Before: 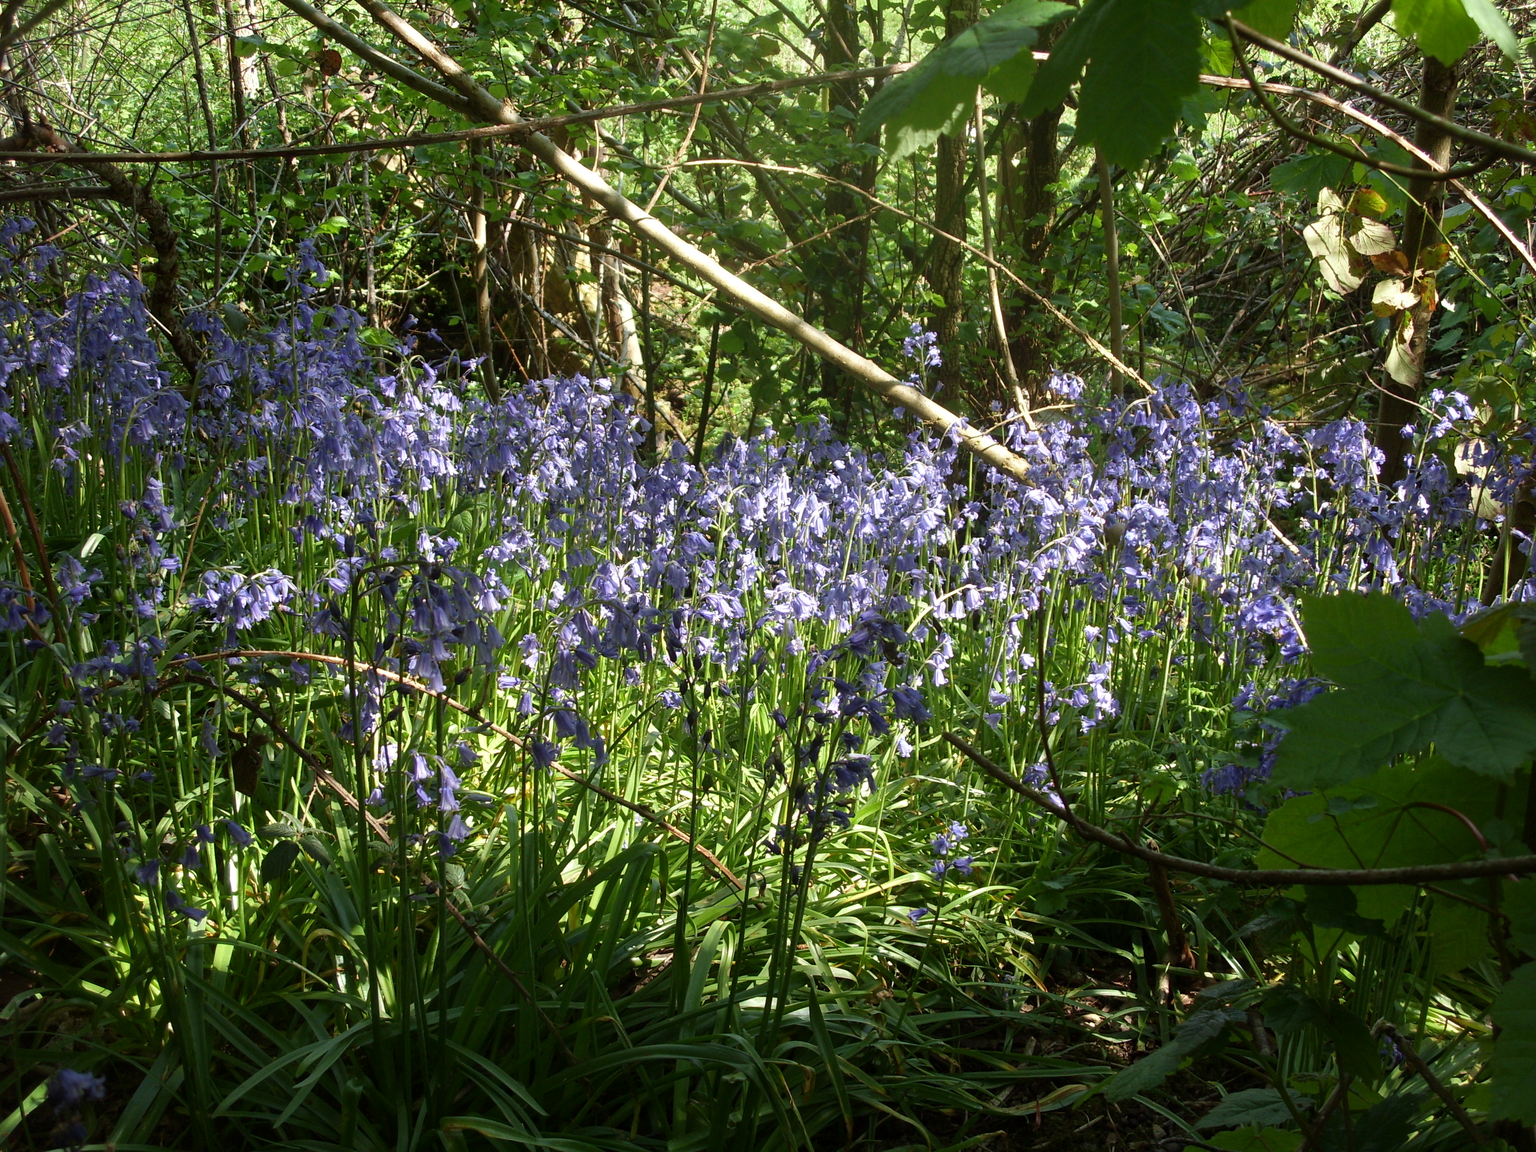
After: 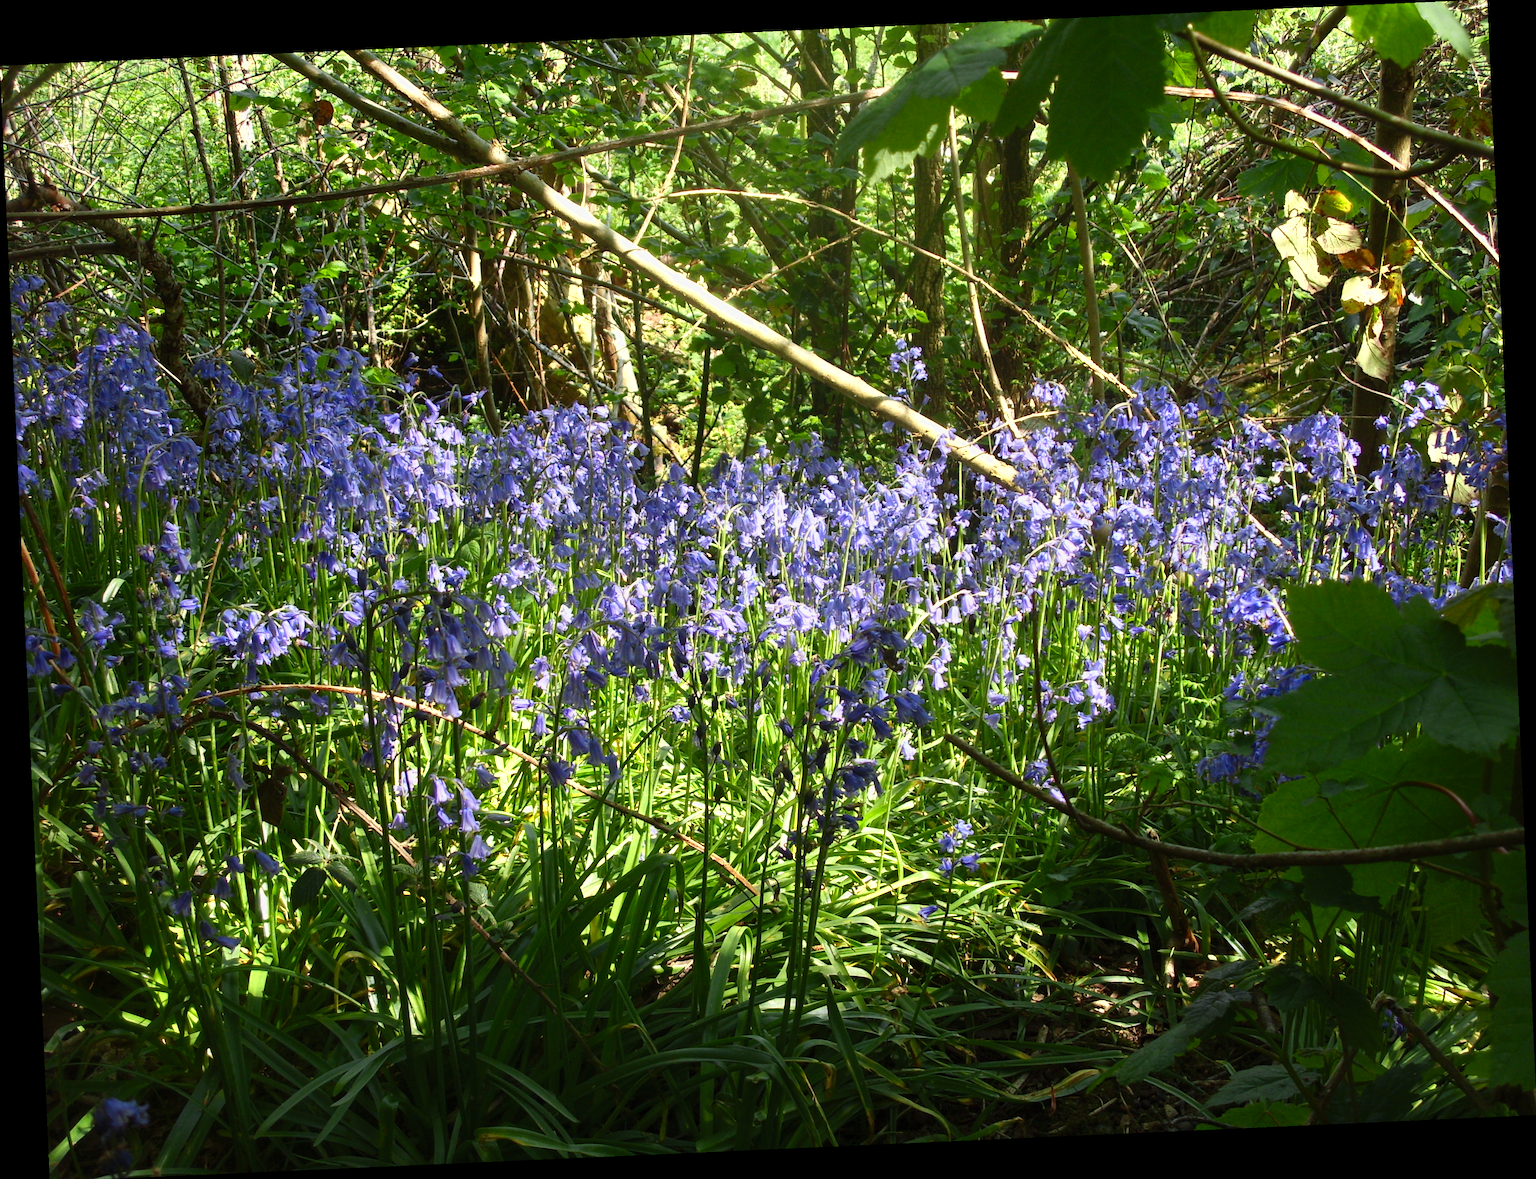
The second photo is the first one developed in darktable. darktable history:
contrast brightness saturation: contrast 0.2, brightness 0.16, saturation 0.22
exposure: exposure -0.242 EV, compensate highlight preservation false
crop: top 0.05%, bottom 0.098%
rotate and perspective: rotation -2.56°, automatic cropping off
base curve: curves: ch0 [(0, 0) (0.297, 0.298) (1, 1)], preserve colors none
color zones: curves: ch0 [(0.004, 0.305) (0.261, 0.623) (0.389, 0.399) (0.708, 0.571) (0.947, 0.34)]; ch1 [(0.025, 0.645) (0.229, 0.584) (0.326, 0.551) (0.484, 0.262) (0.757, 0.643)]
